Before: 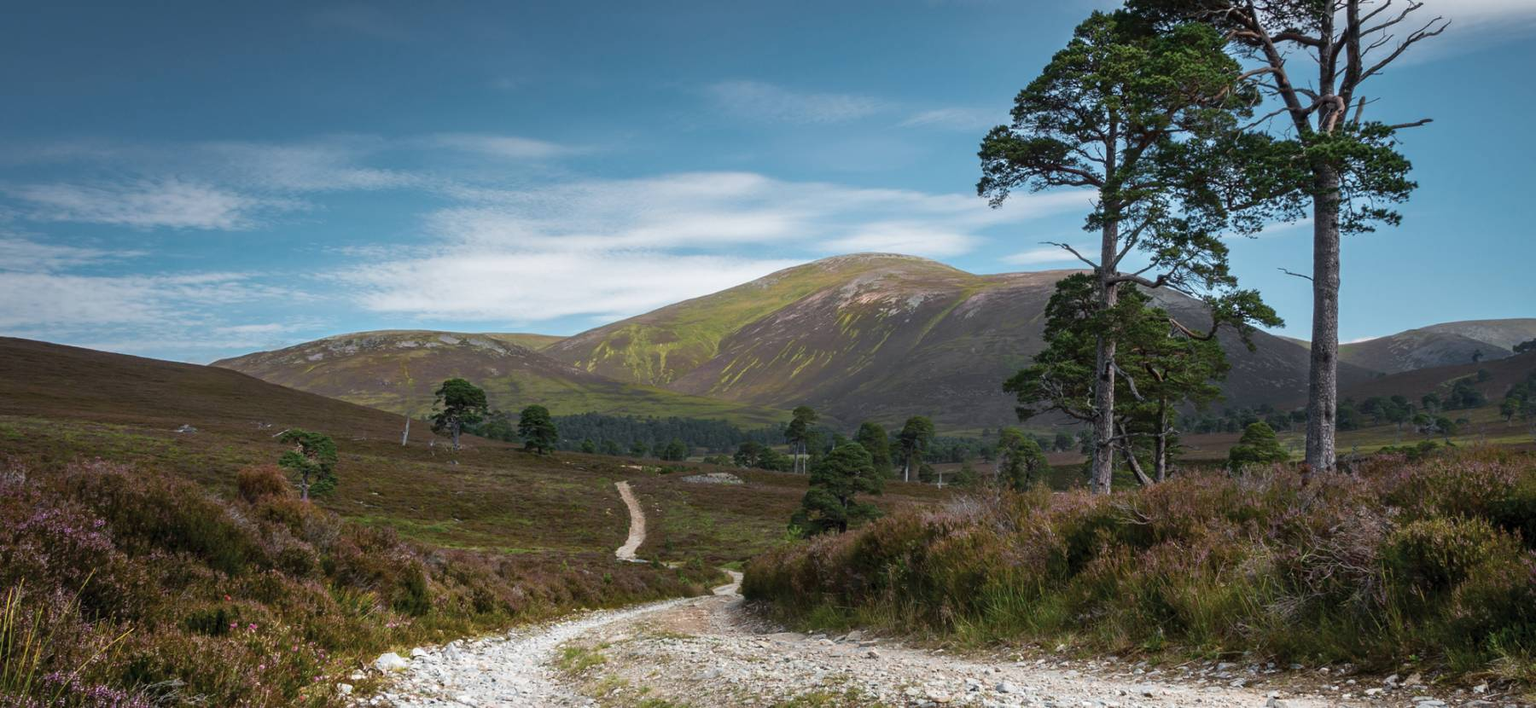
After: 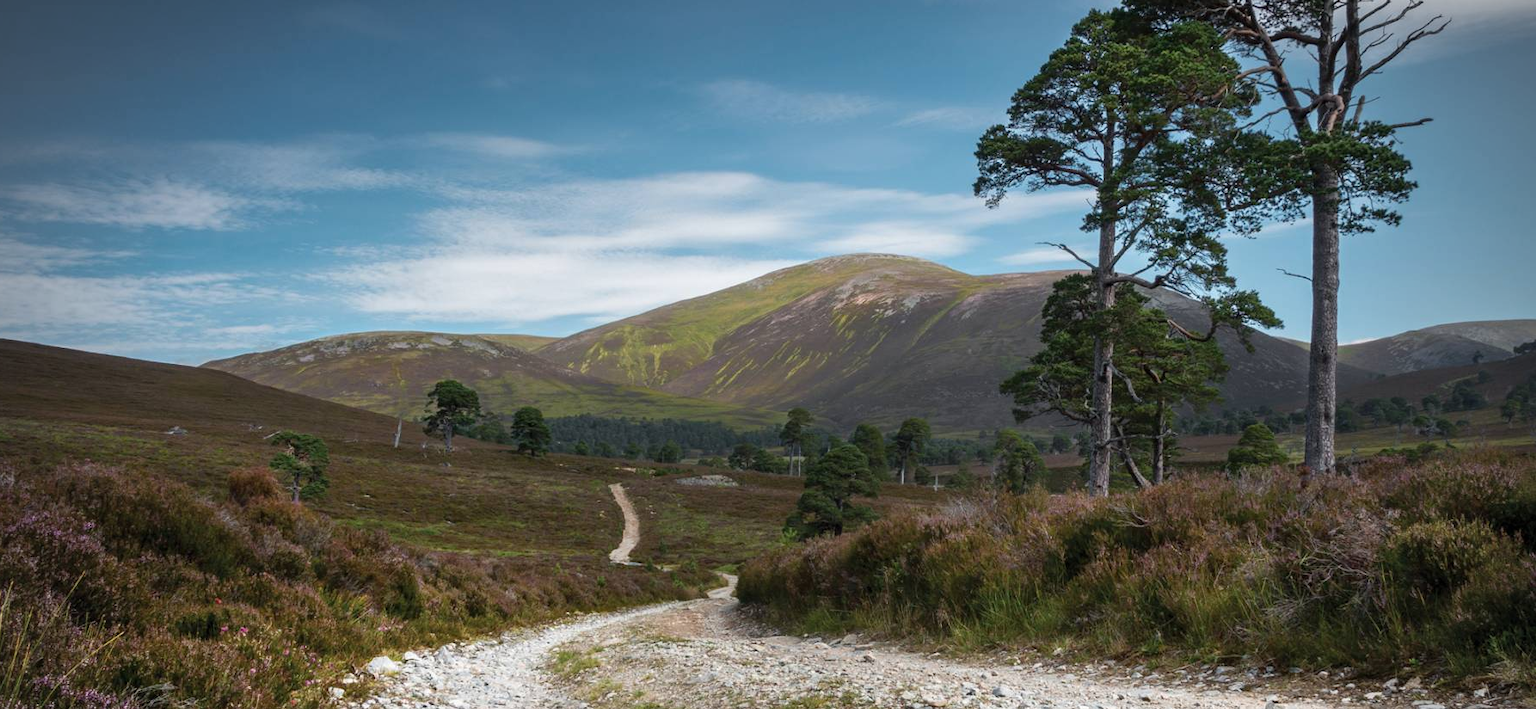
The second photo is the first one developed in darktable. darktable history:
crop and rotate: left 0.756%, top 0.302%, bottom 0.258%
vignetting: fall-off radius 60.81%, center (-0.027, 0.397), unbound false
